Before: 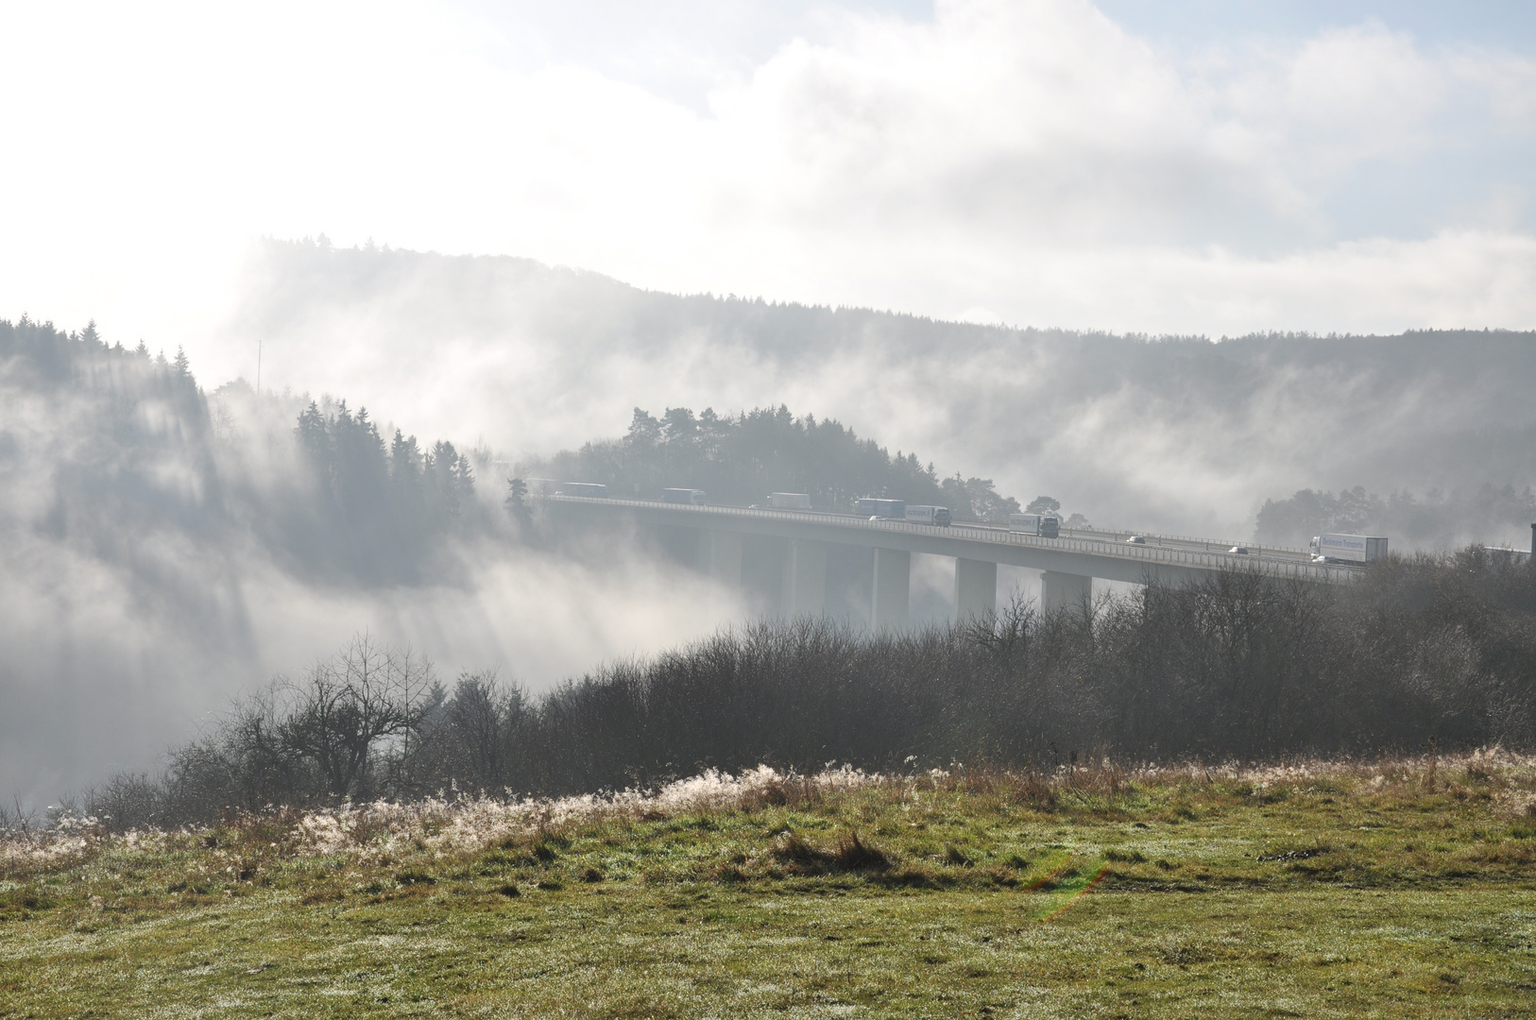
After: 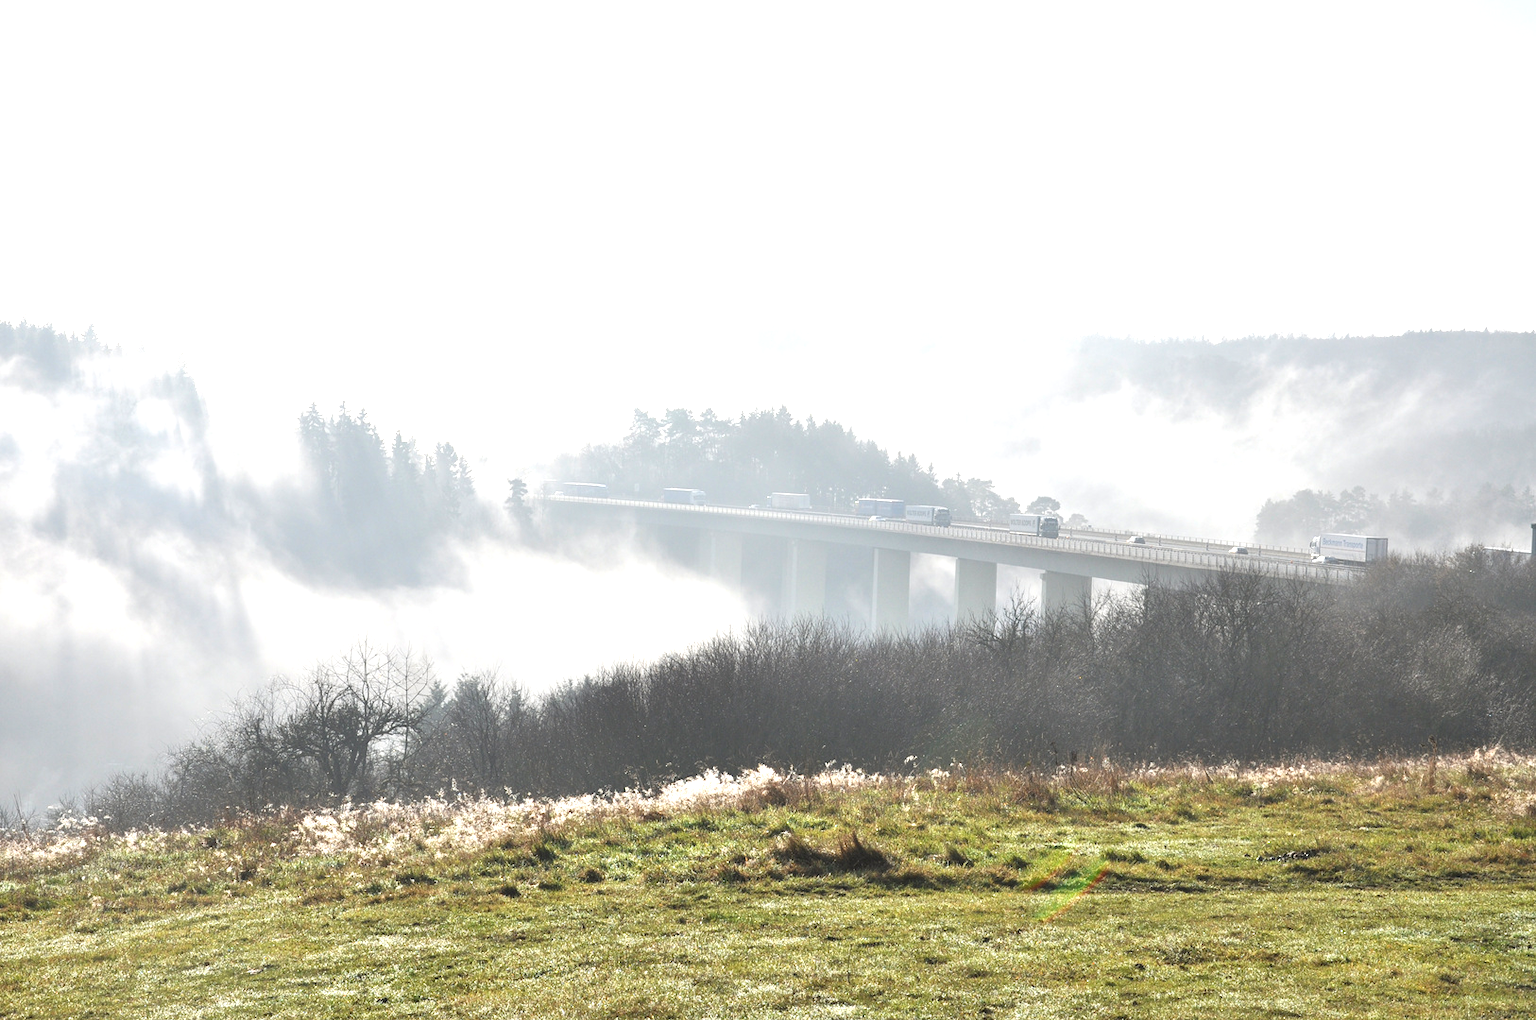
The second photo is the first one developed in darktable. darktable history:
exposure: black level correction 0.001, exposure 1.036 EV, compensate highlight preservation false
